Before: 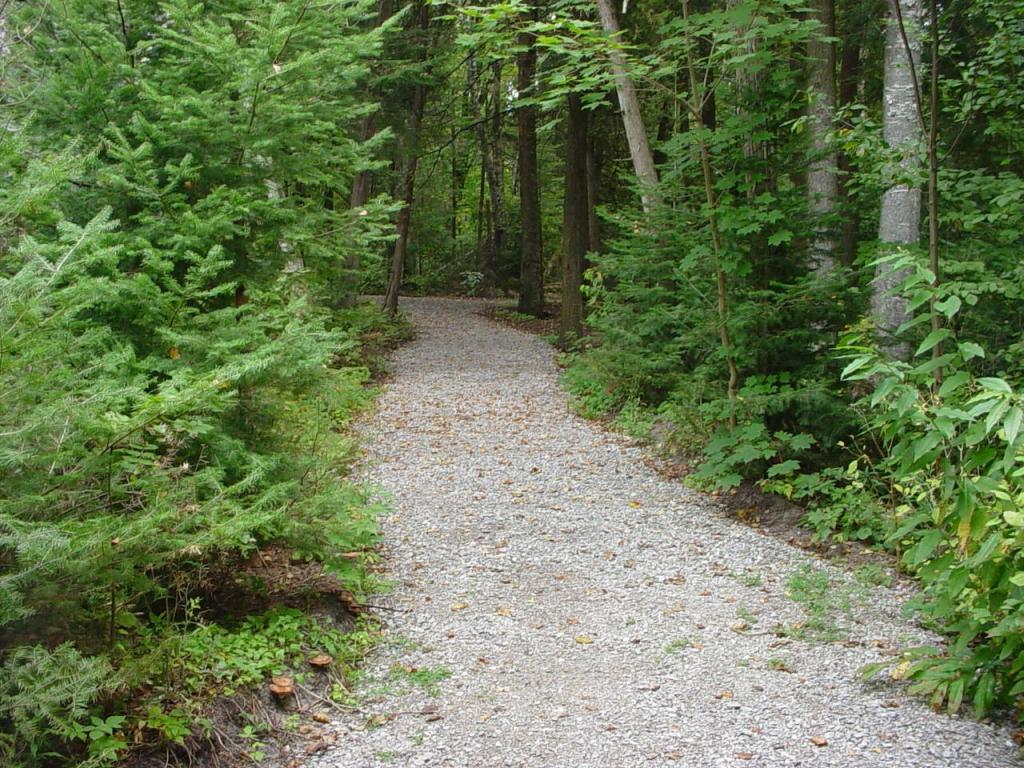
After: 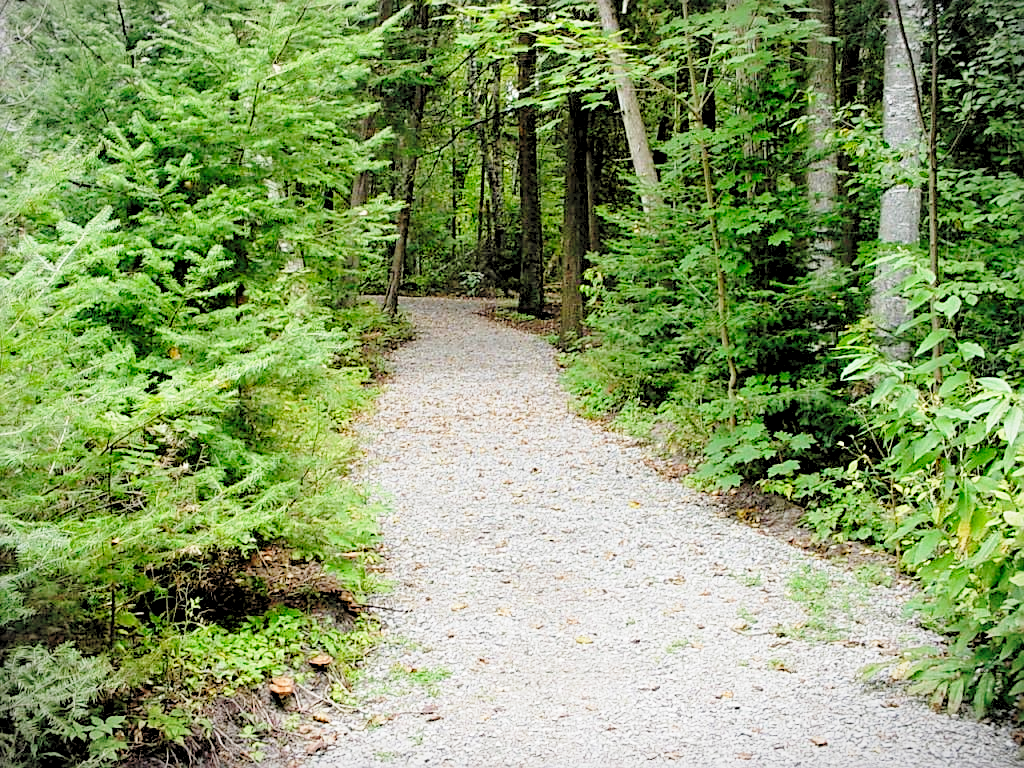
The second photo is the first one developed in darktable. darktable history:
base curve: curves: ch0 [(0, 0) (0.028, 0.03) (0.121, 0.232) (0.46, 0.748) (0.859, 0.968) (1, 1)], preserve colors none
sharpen: on, module defaults
vignetting: fall-off start 100%, brightness -0.282, width/height ratio 1.31
rgb levels: preserve colors sum RGB, levels [[0.038, 0.433, 0.934], [0, 0.5, 1], [0, 0.5, 1]]
